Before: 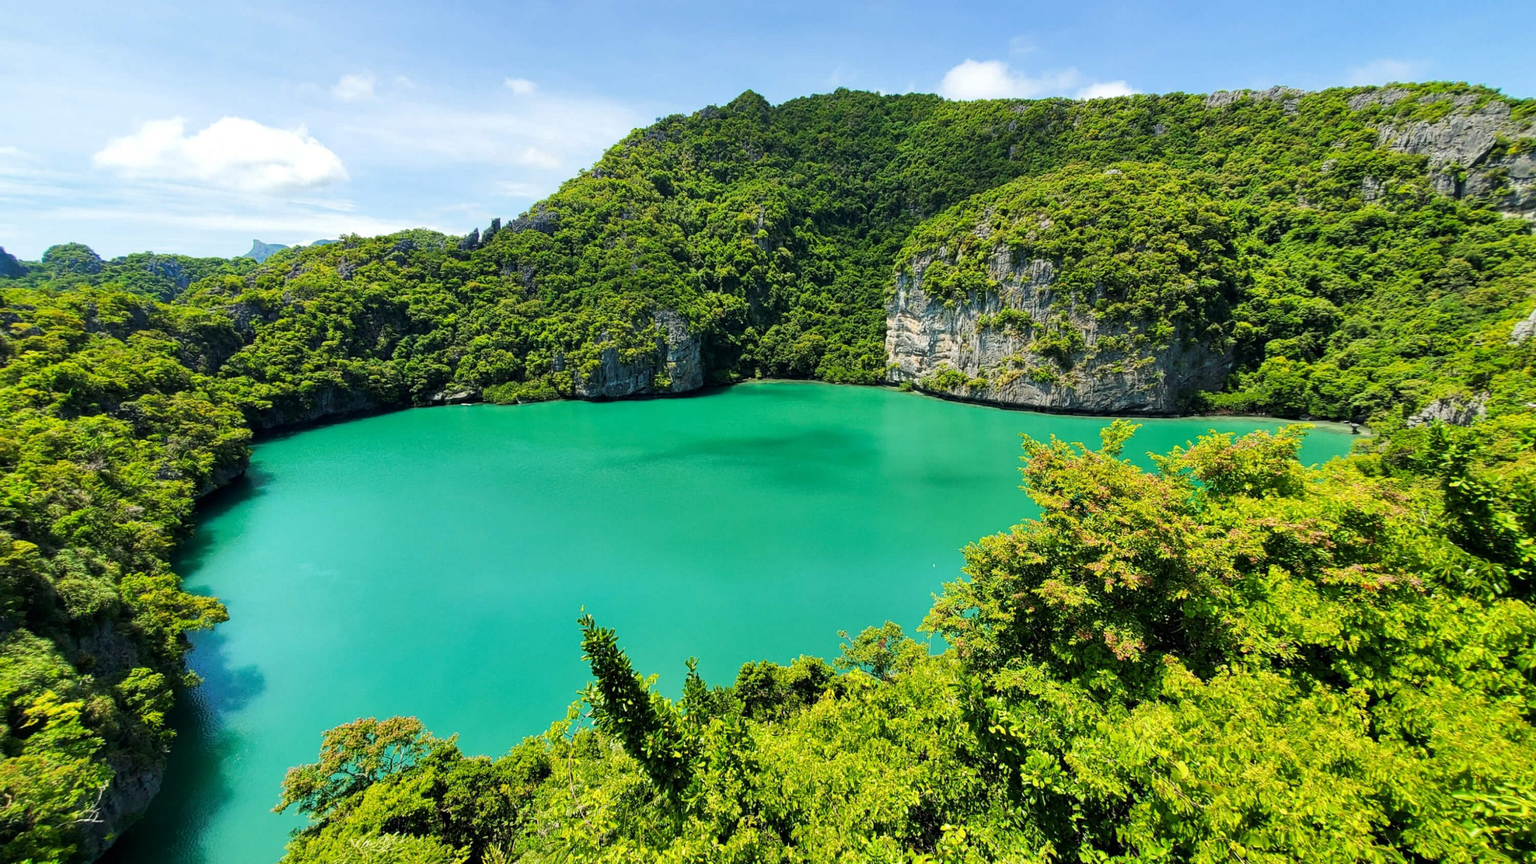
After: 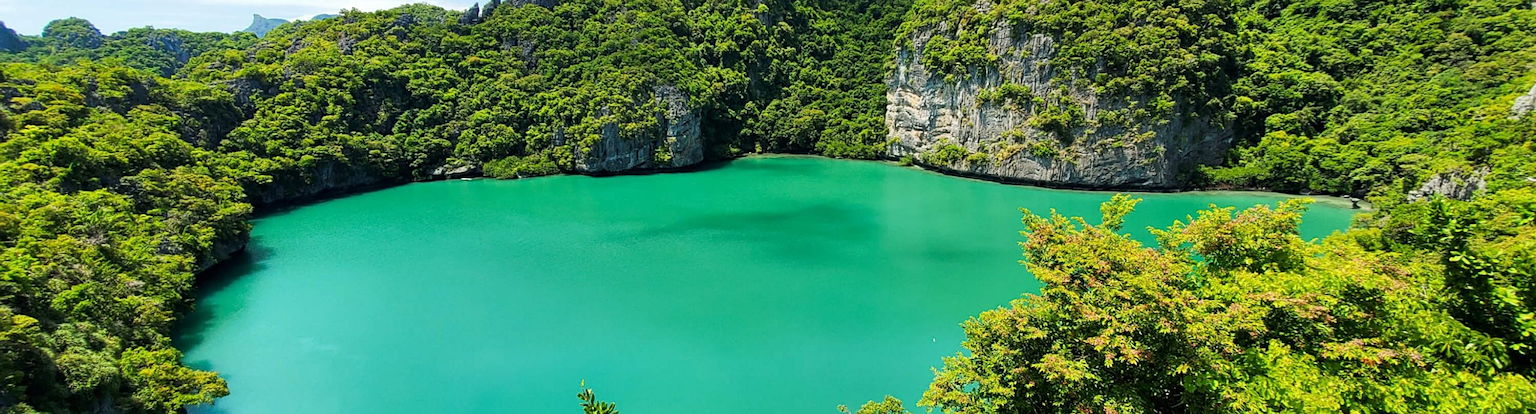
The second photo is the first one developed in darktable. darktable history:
crop and rotate: top 26.141%, bottom 25.843%
sharpen: amount 0.204
